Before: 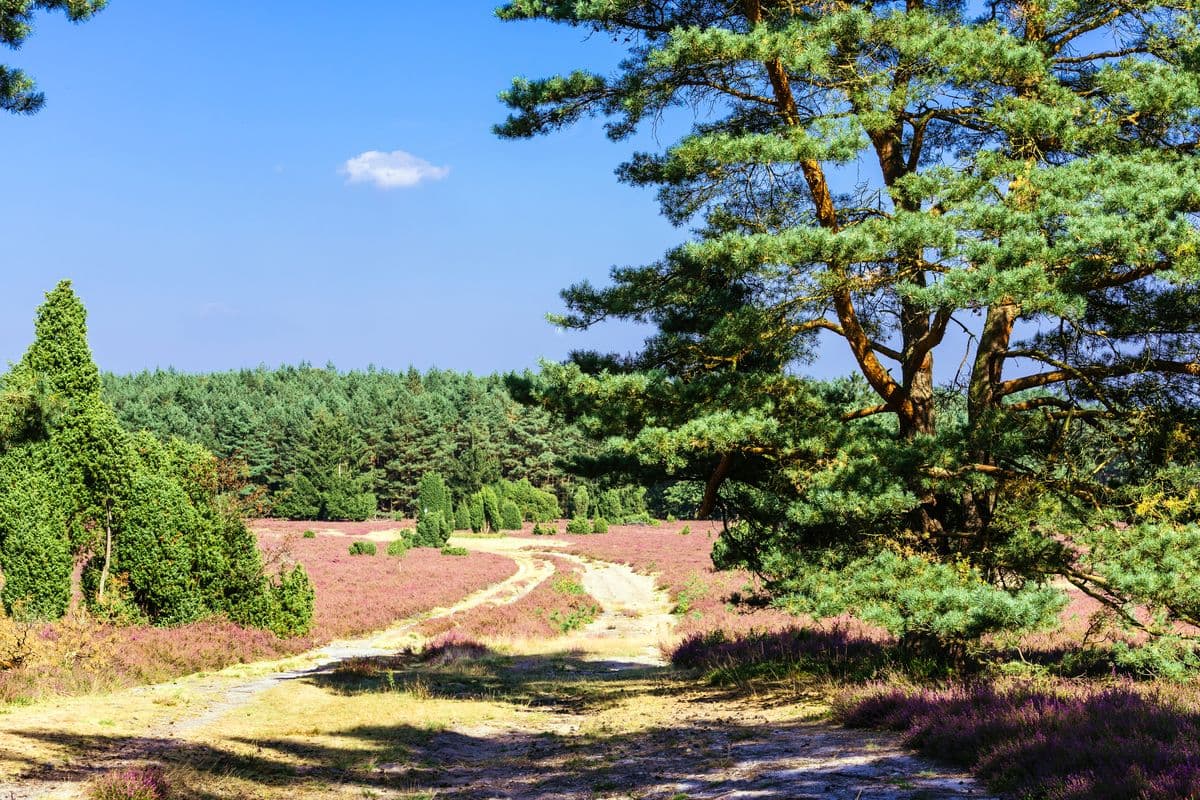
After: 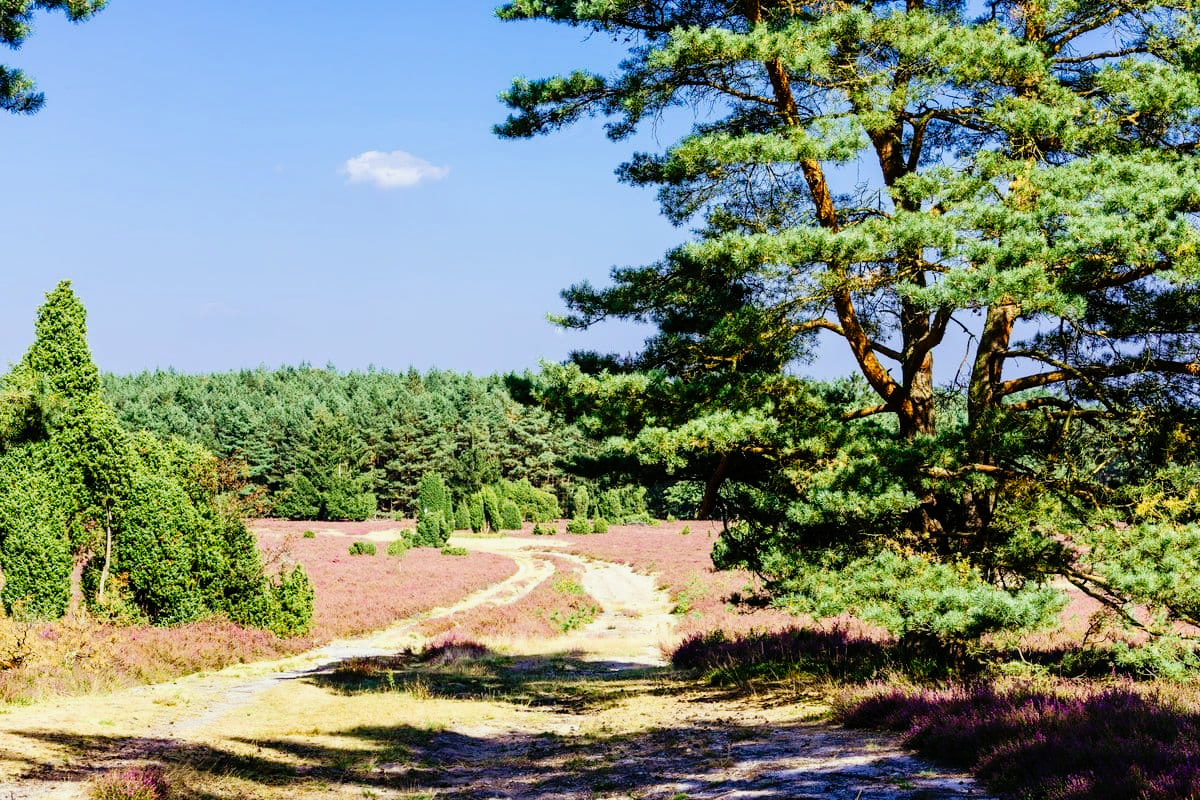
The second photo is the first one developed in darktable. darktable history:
tone curve: curves: ch0 [(0, 0) (0.105, 0.044) (0.195, 0.128) (0.283, 0.283) (0.384, 0.404) (0.485, 0.531) (0.635, 0.7) (0.832, 0.858) (1, 0.977)]; ch1 [(0, 0) (0.161, 0.092) (0.35, 0.33) (0.379, 0.401) (0.448, 0.478) (0.498, 0.503) (0.531, 0.537) (0.586, 0.563) (0.687, 0.648) (1, 1)]; ch2 [(0, 0) (0.359, 0.372) (0.437, 0.437) (0.483, 0.484) (0.53, 0.515) (0.556, 0.553) (0.635, 0.589) (1, 1)], preserve colors none
